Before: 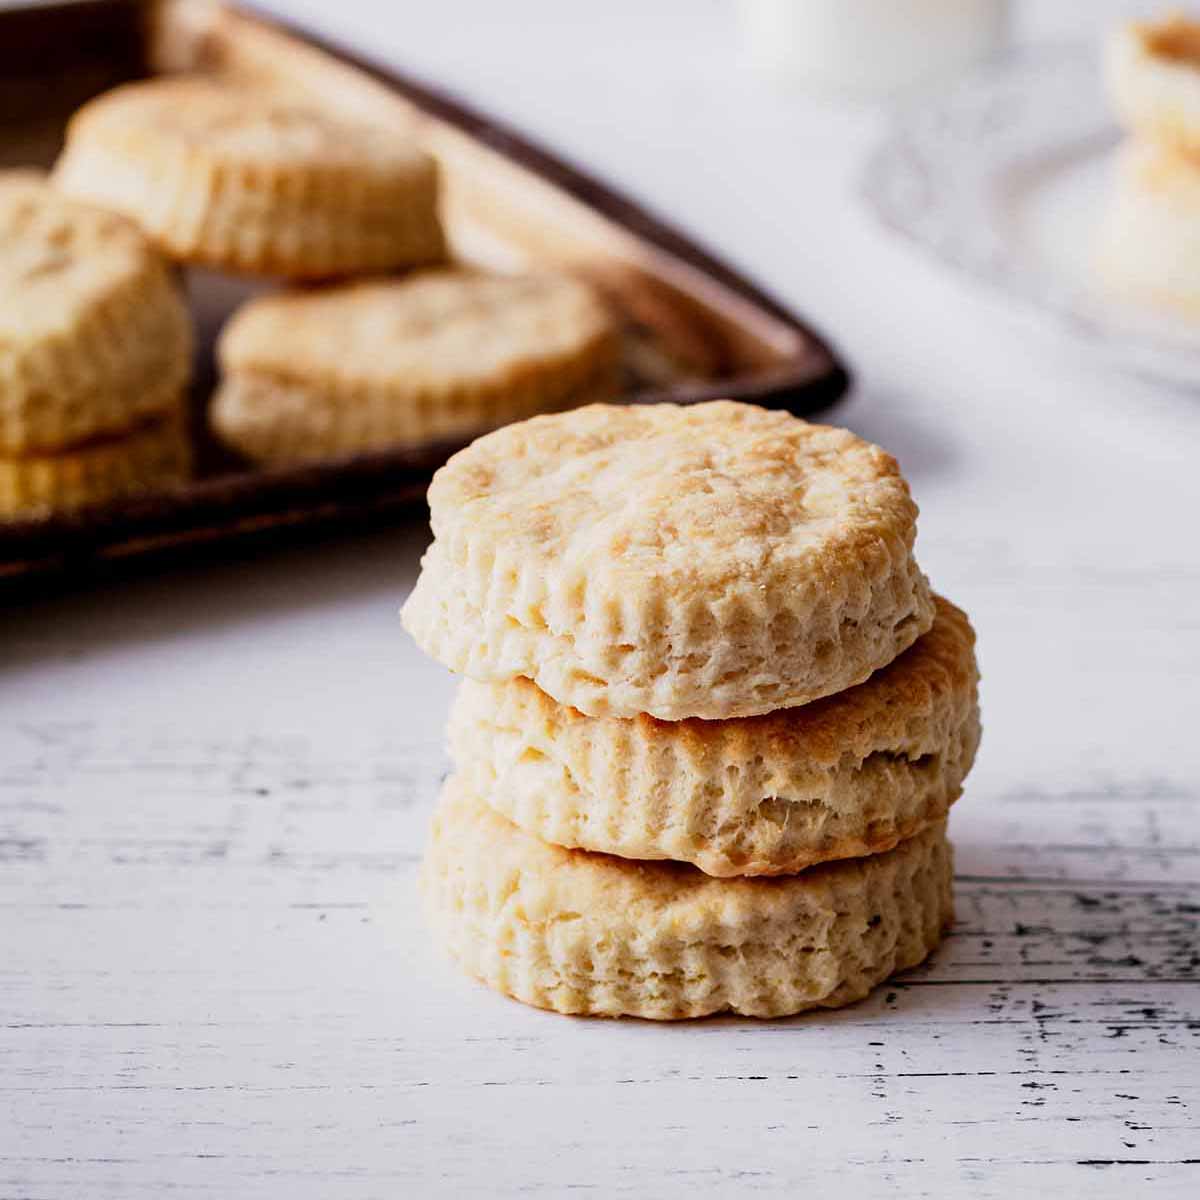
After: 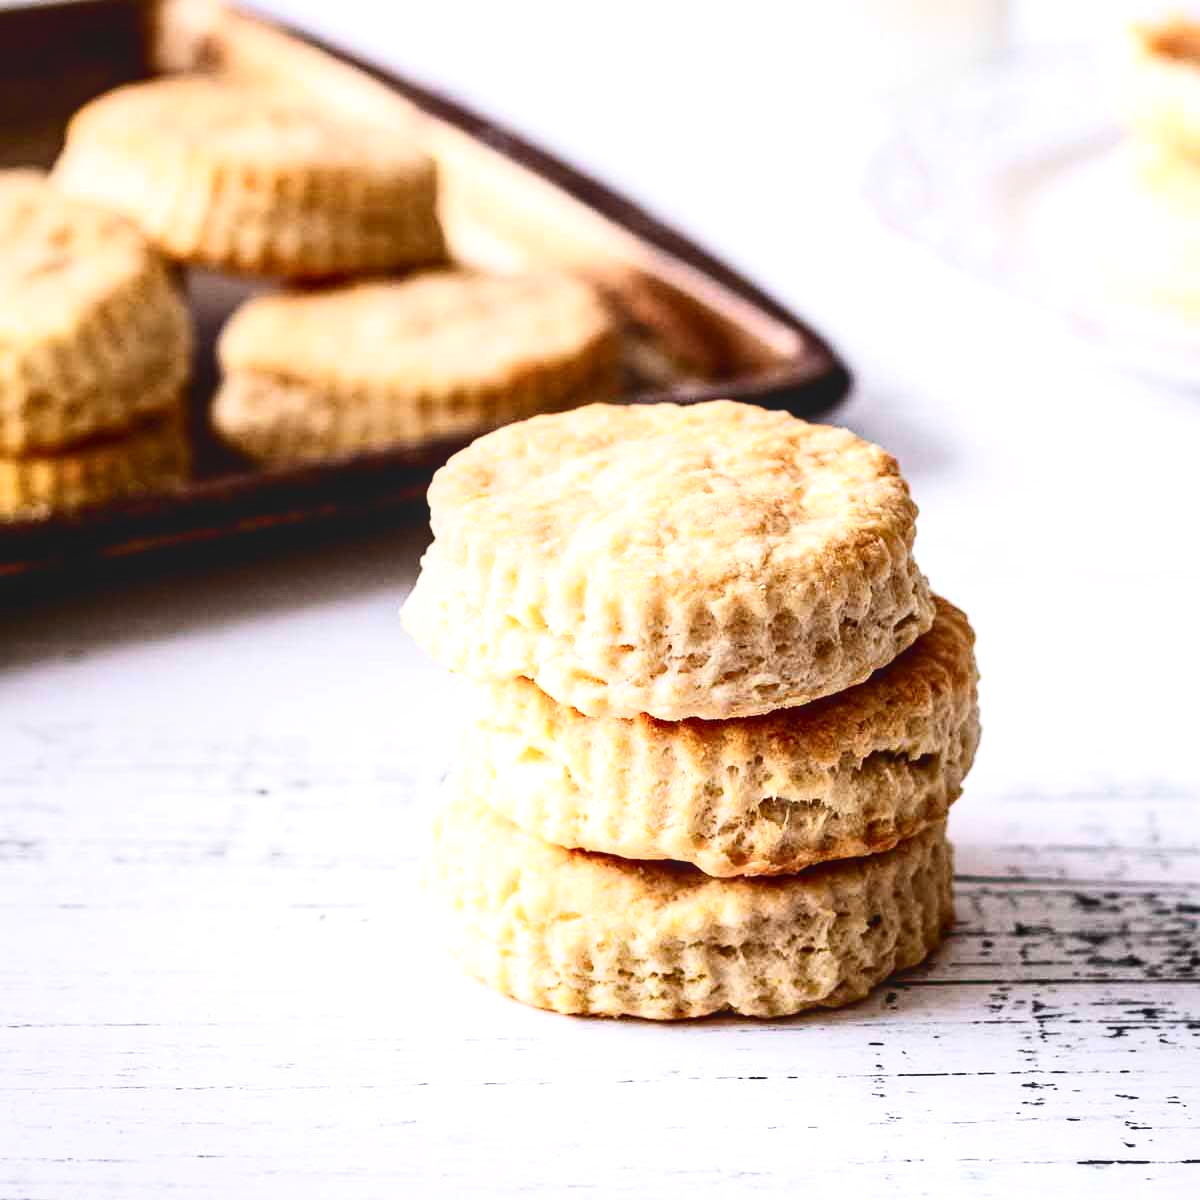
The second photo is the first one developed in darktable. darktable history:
local contrast: detail 110%
exposure: exposure 0.7 EV, compensate highlight preservation false
contrast brightness saturation: contrast 0.28
